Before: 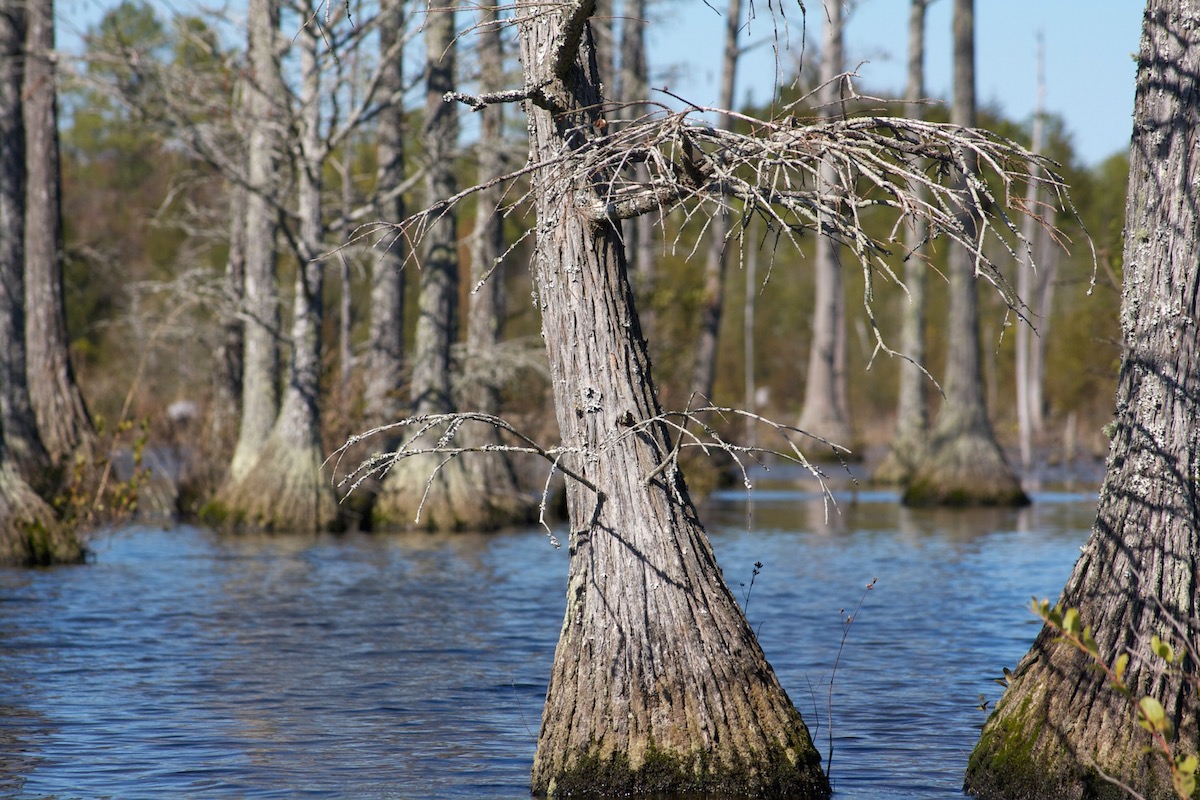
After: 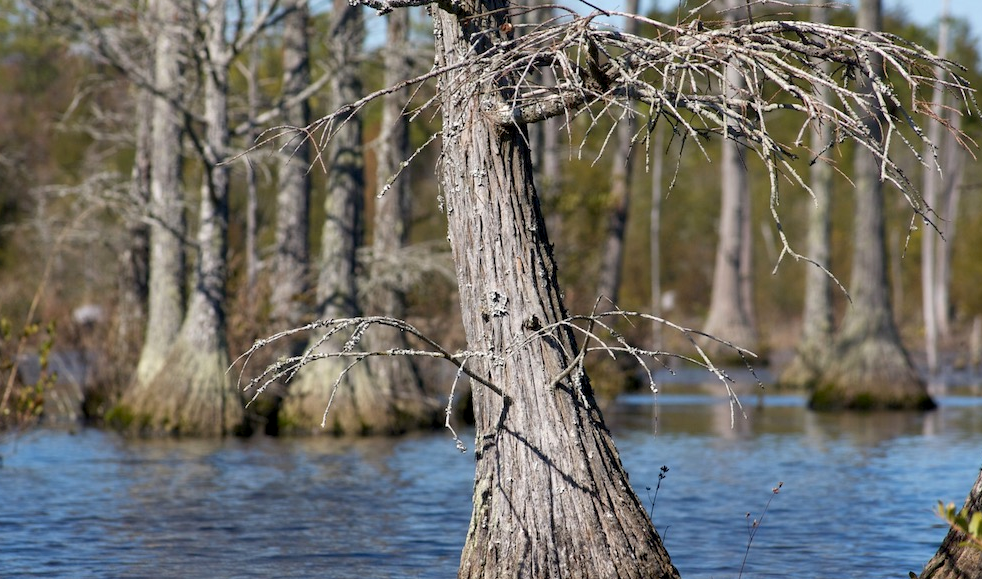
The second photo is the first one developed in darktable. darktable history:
exposure: black level correction 0.005, exposure 0.002 EV, compensate highlight preservation false
crop: left 7.904%, top 12.085%, right 10.204%, bottom 15.477%
